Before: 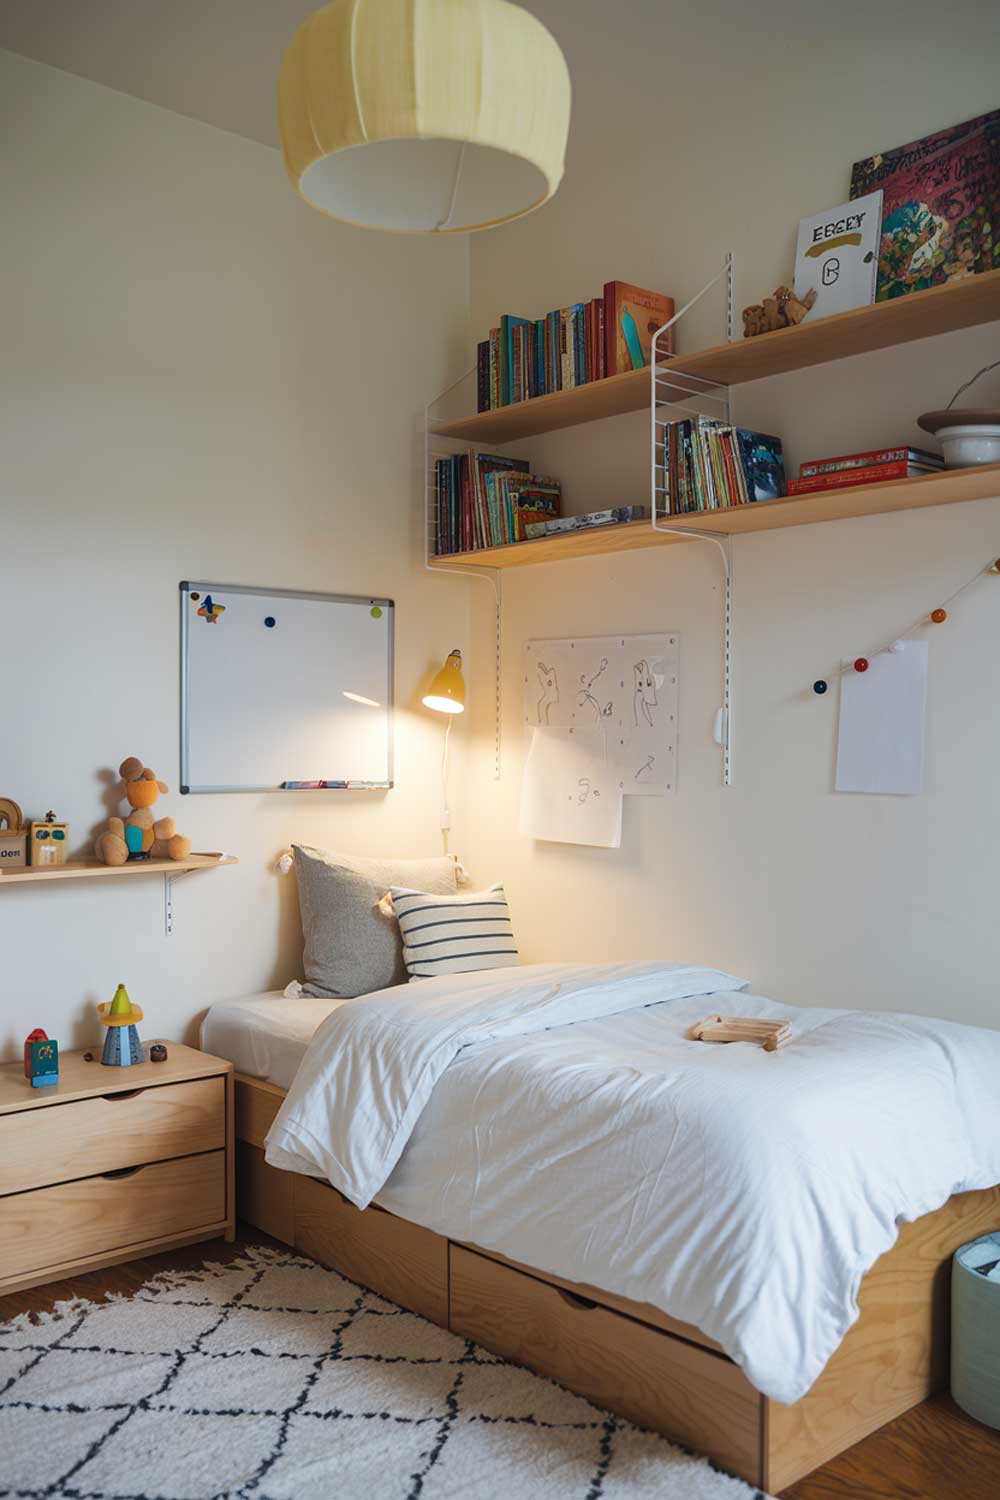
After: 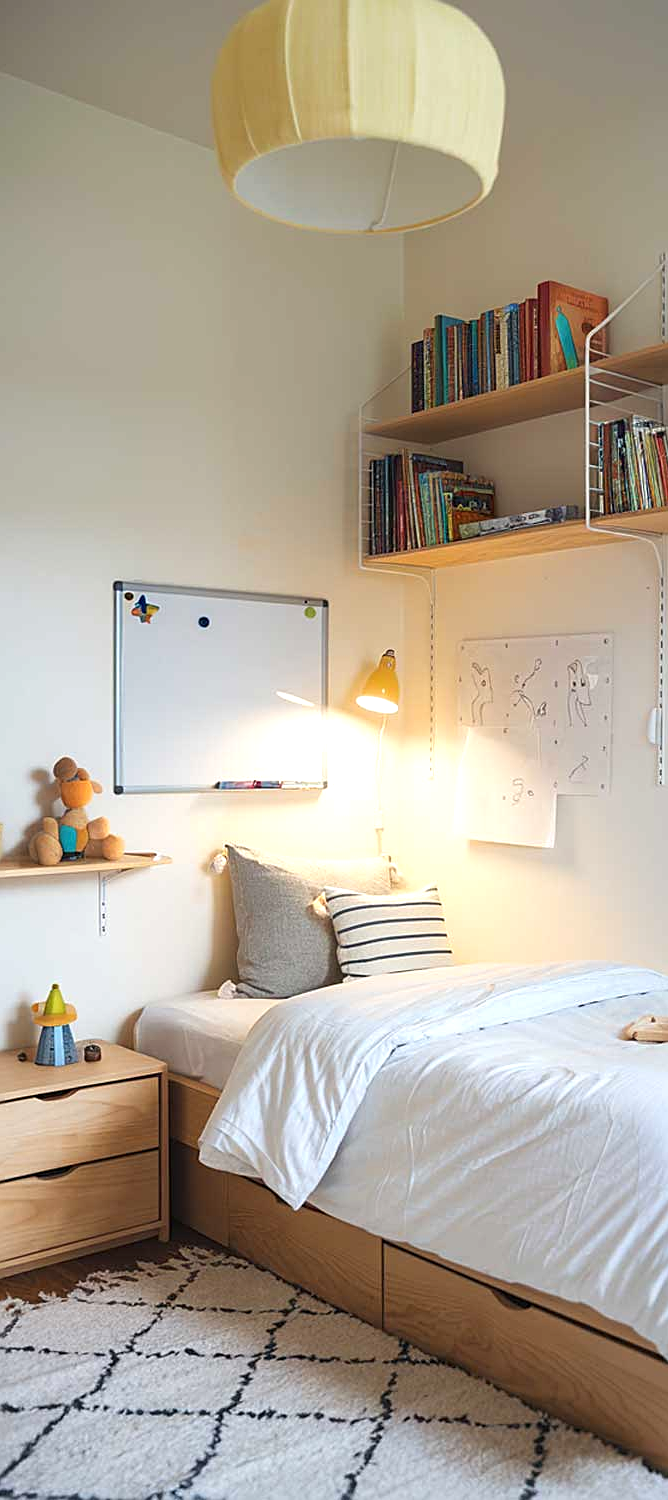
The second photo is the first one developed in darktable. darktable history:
exposure: exposure 0.509 EV, compensate exposure bias true, compensate highlight preservation false
sharpen: on, module defaults
crop and rotate: left 6.696%, right 26.503%
